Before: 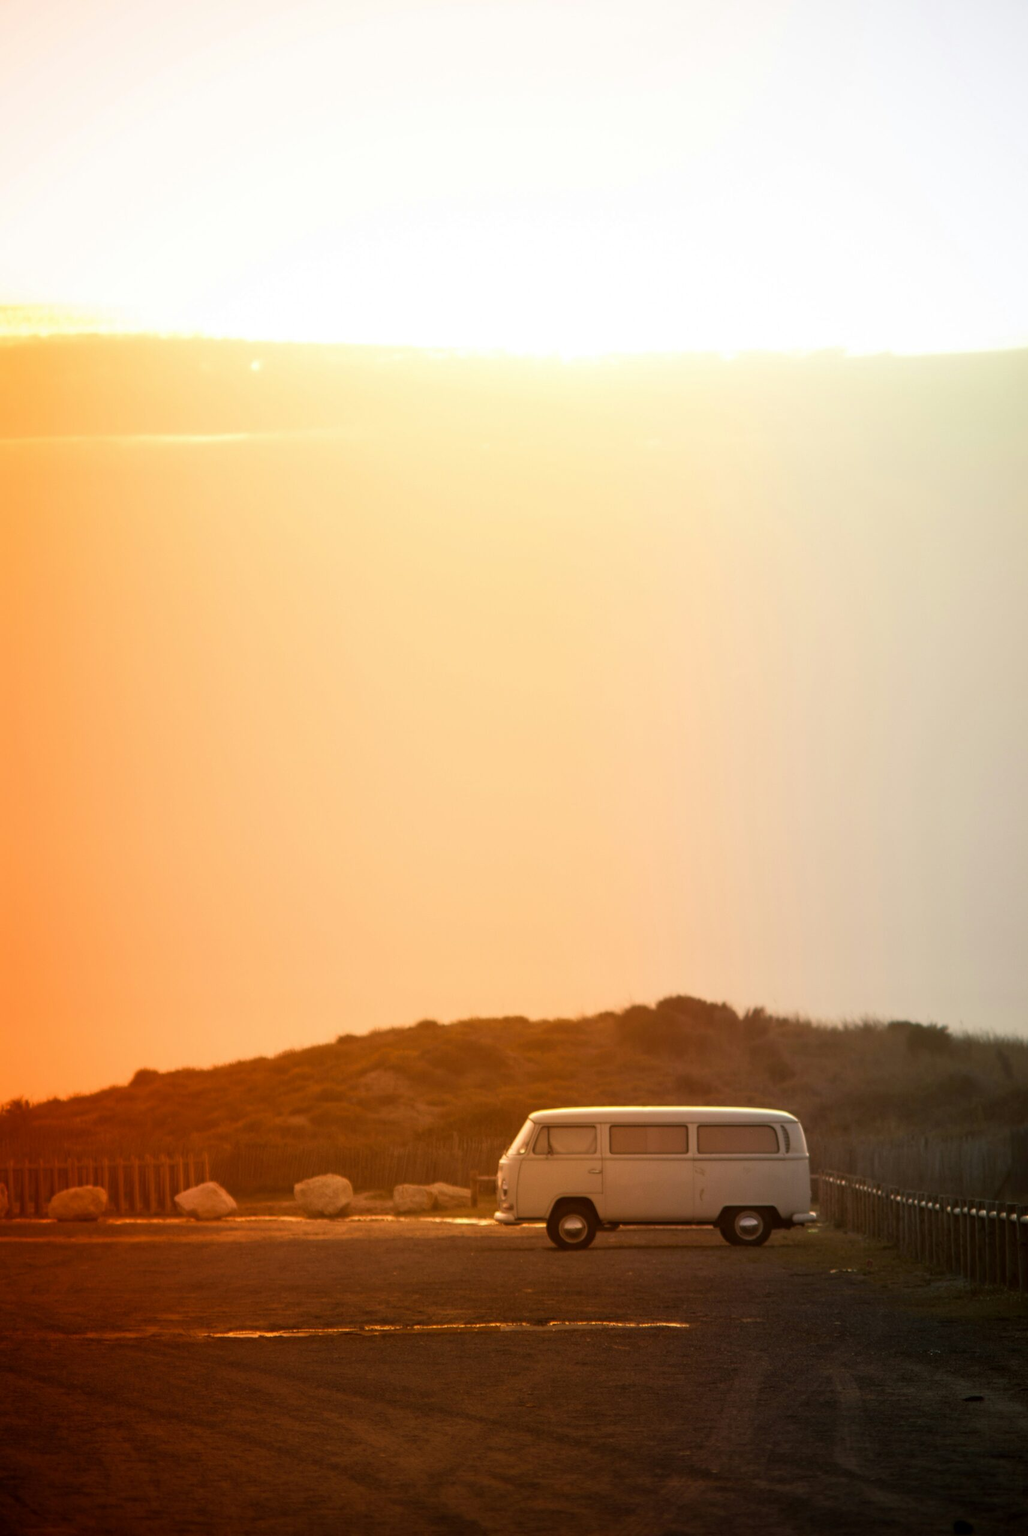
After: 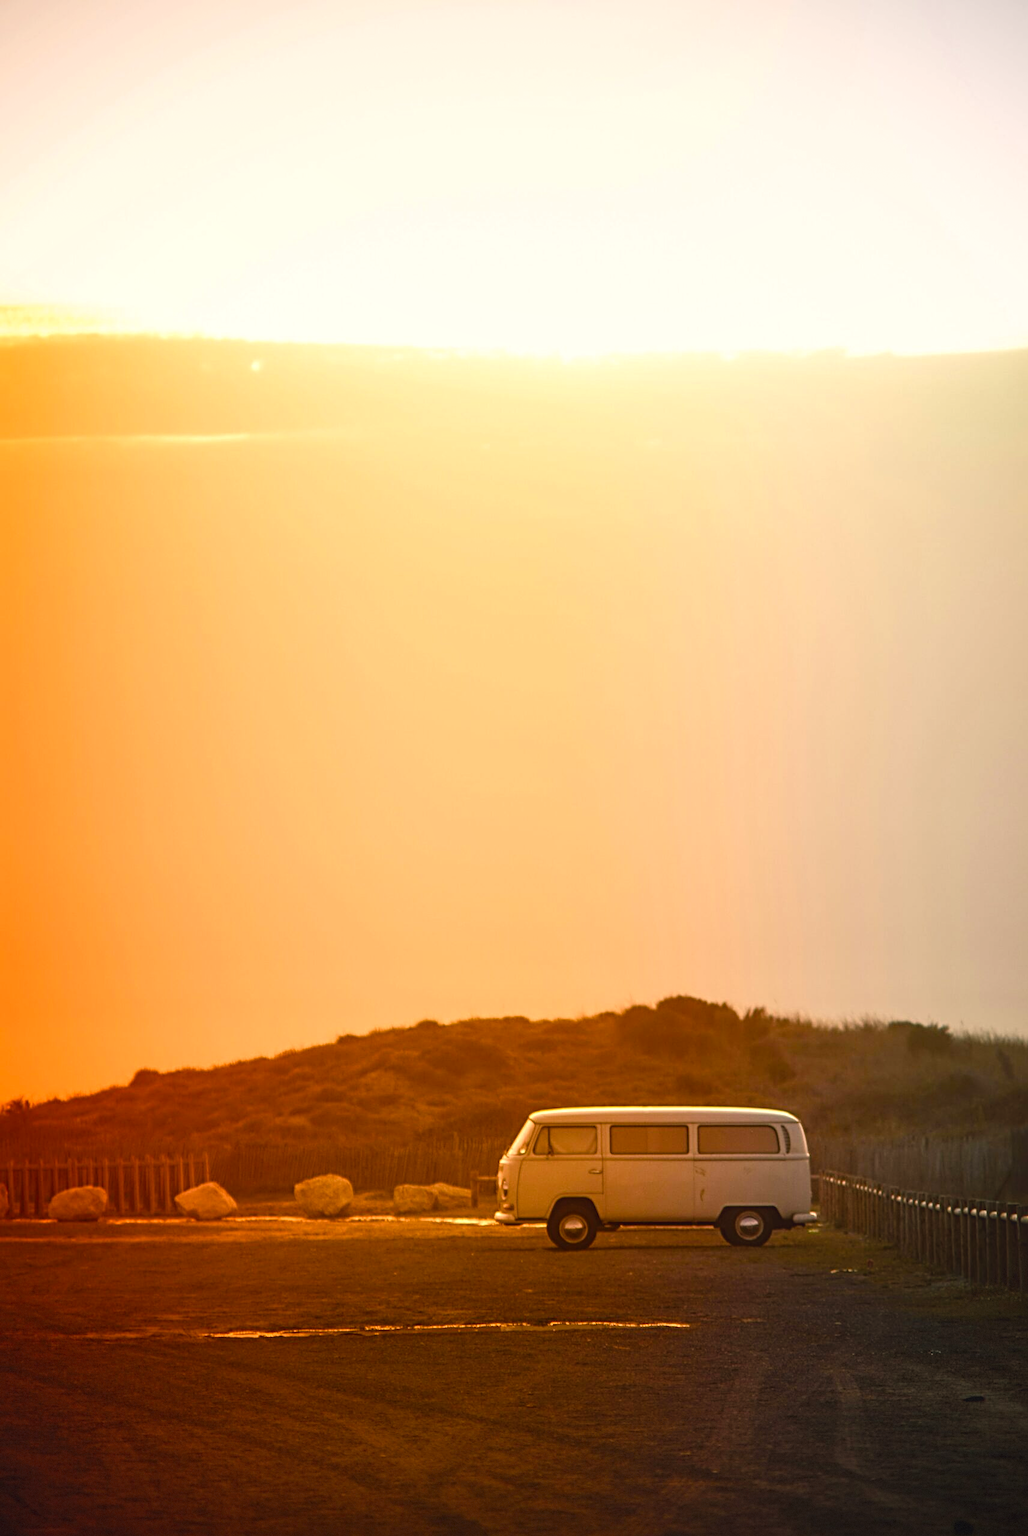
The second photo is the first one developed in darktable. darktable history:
sharpen: radius 4
color balance rgb: shadows lift › chroma 2%, shadows lift › hue 247.2°, power › chroma 0.3%, power › hue 25.2°, highlights gain › chroma 3%, highlights gain › hue 60°, global offset › luminance 0.75%, perceptual saturation grading › global saturation 20%, perceptual saturation grading › highlights -20%, perceptual saturation grading › shadows 30%, global vibrance 20%
vignetting: fall-off start 97.28%, fall-off radius 79%, brightness -0.462, saturation -0.3, width/height ratio 1.114, dithering 8-bit output, unbound false
local contrast: on, module defaults
